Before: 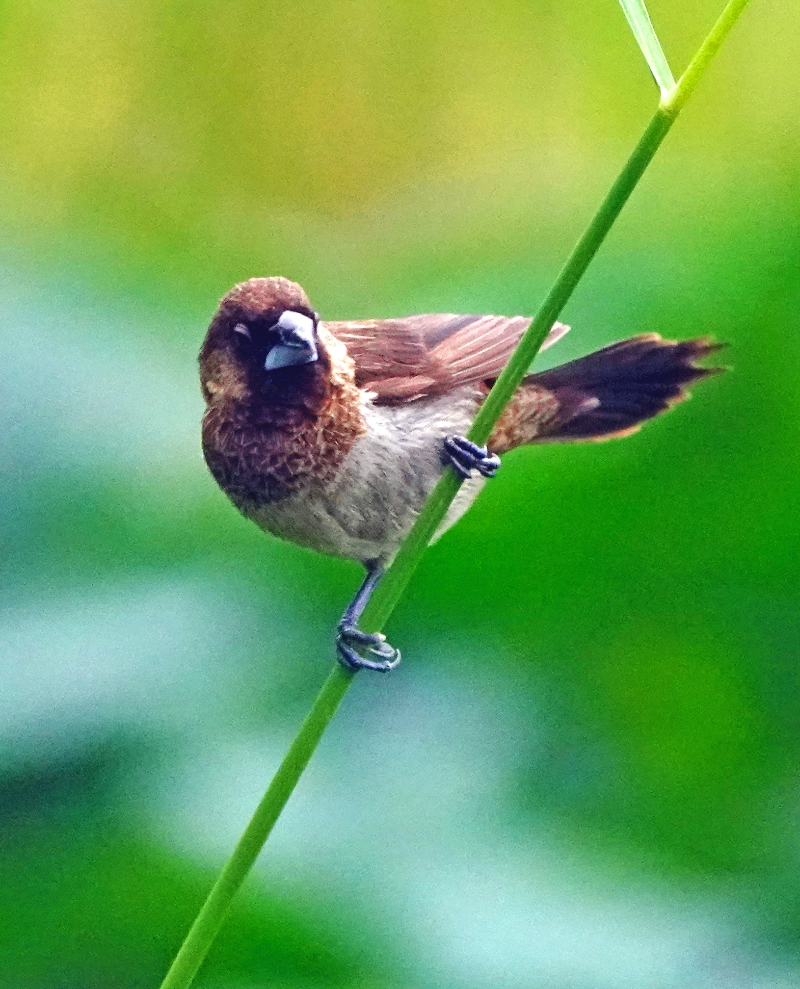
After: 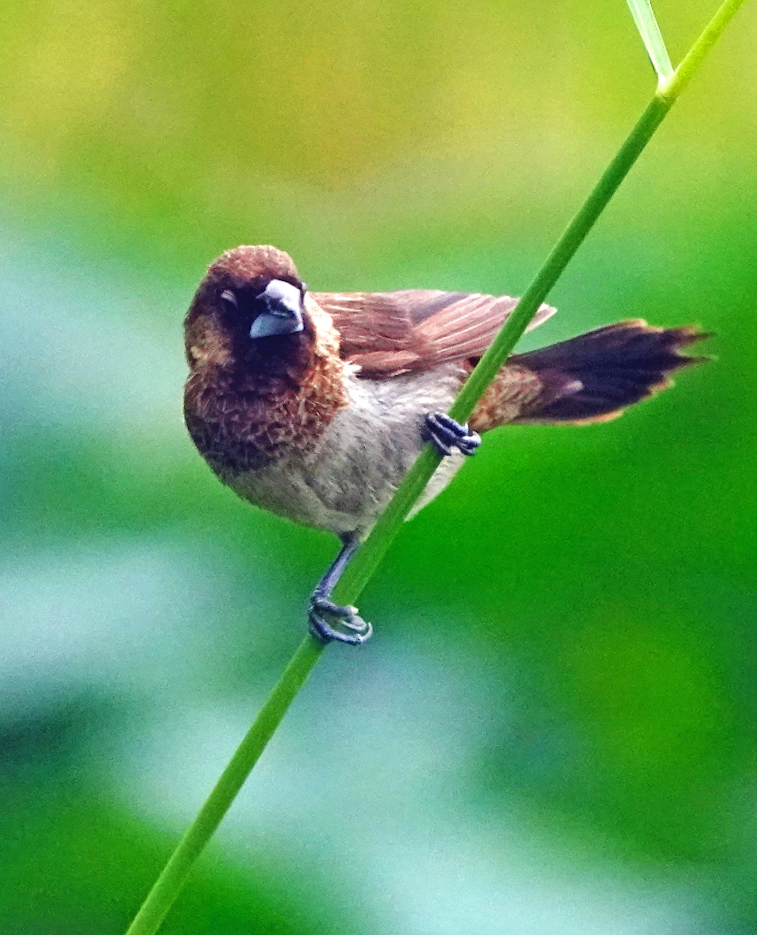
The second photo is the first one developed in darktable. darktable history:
crop and rotate: angle -2.68°
